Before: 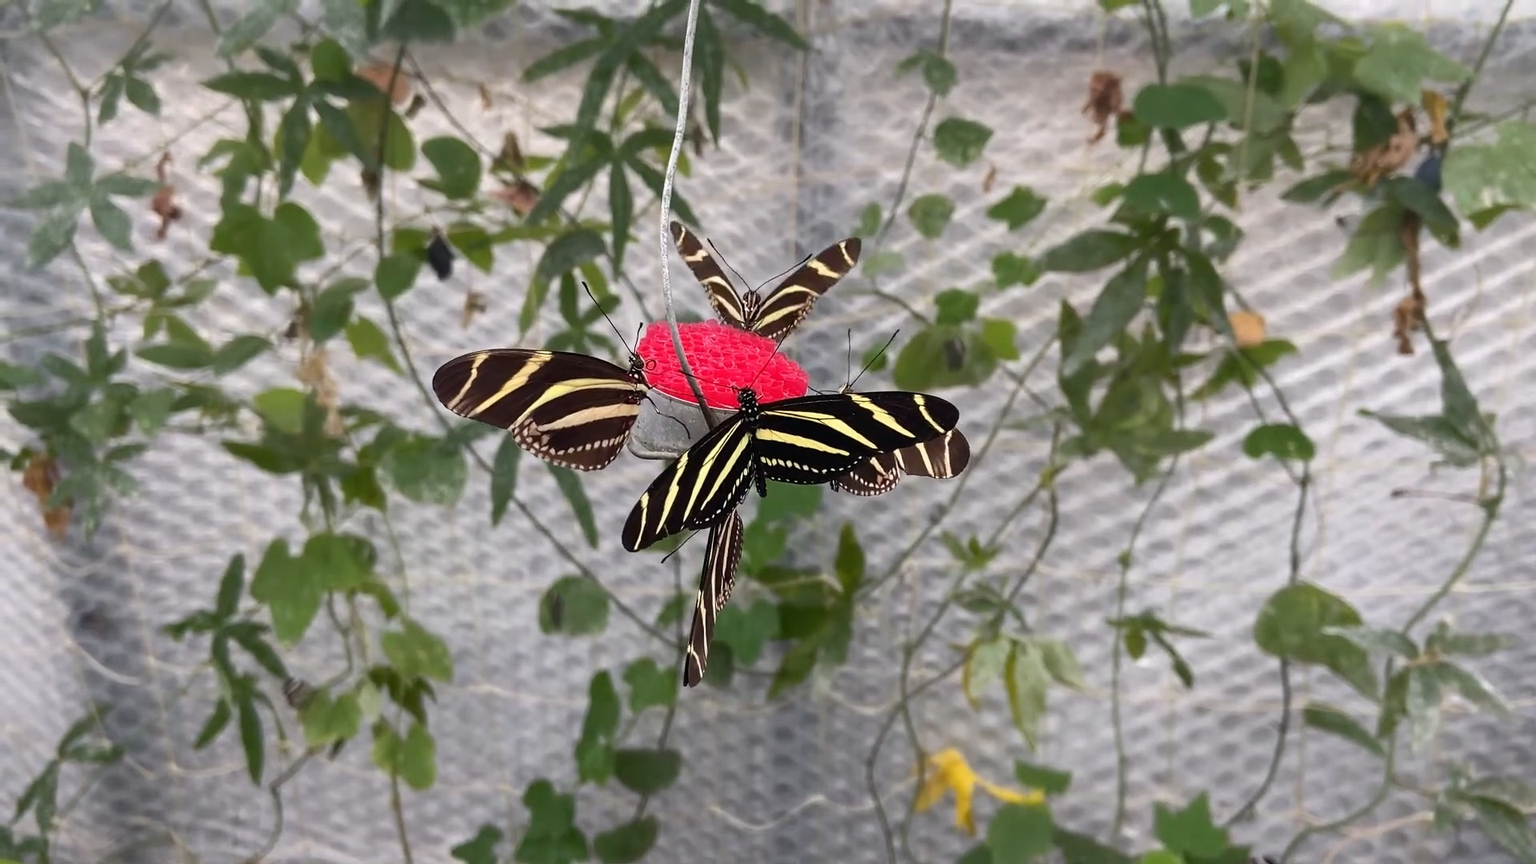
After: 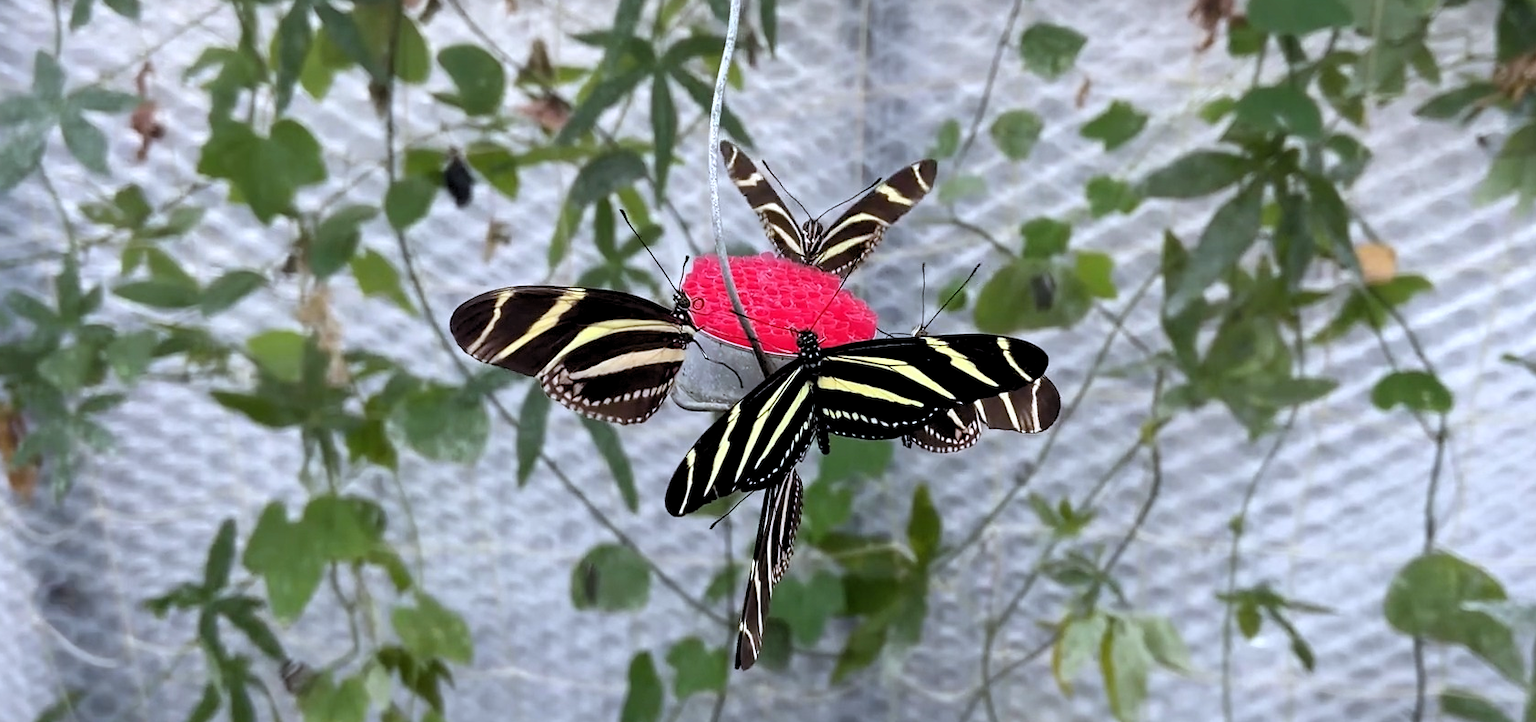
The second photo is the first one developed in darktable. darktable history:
crop and rotate: left 2.425%, top 11.305%, right 9.6%, bottom 15.08%
white balance: red 0.924, blue 1.095
rgb levels: levels [[0.01, 0.419, 0.839], [0, 0.5, 1], [0, 0.5, 1]]
